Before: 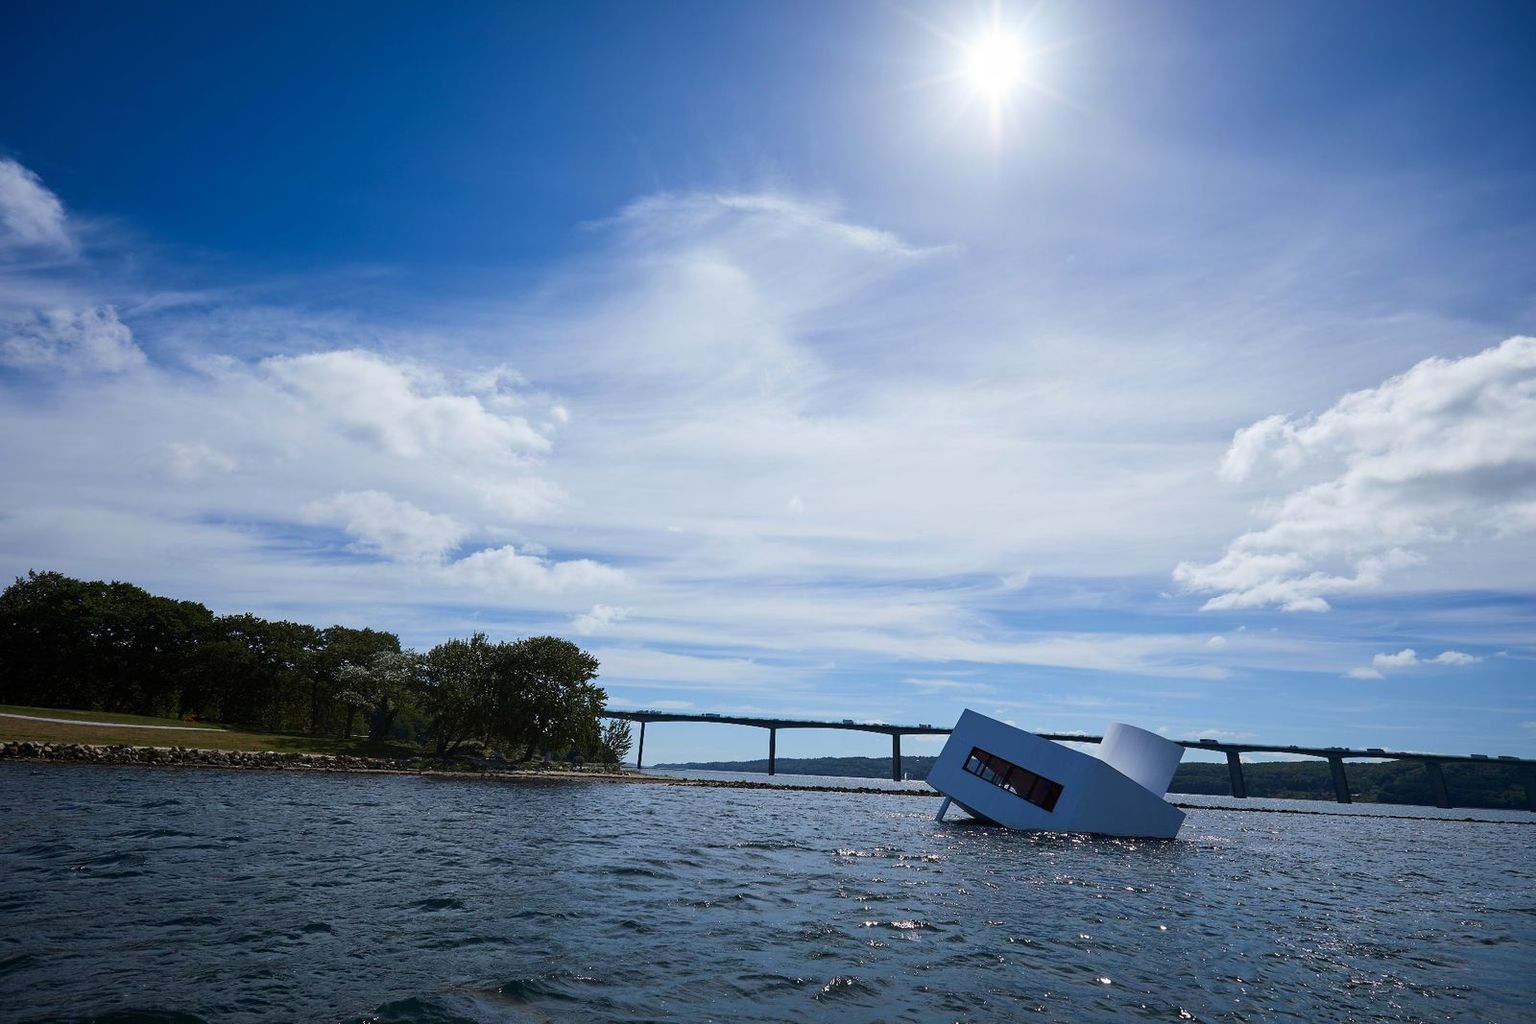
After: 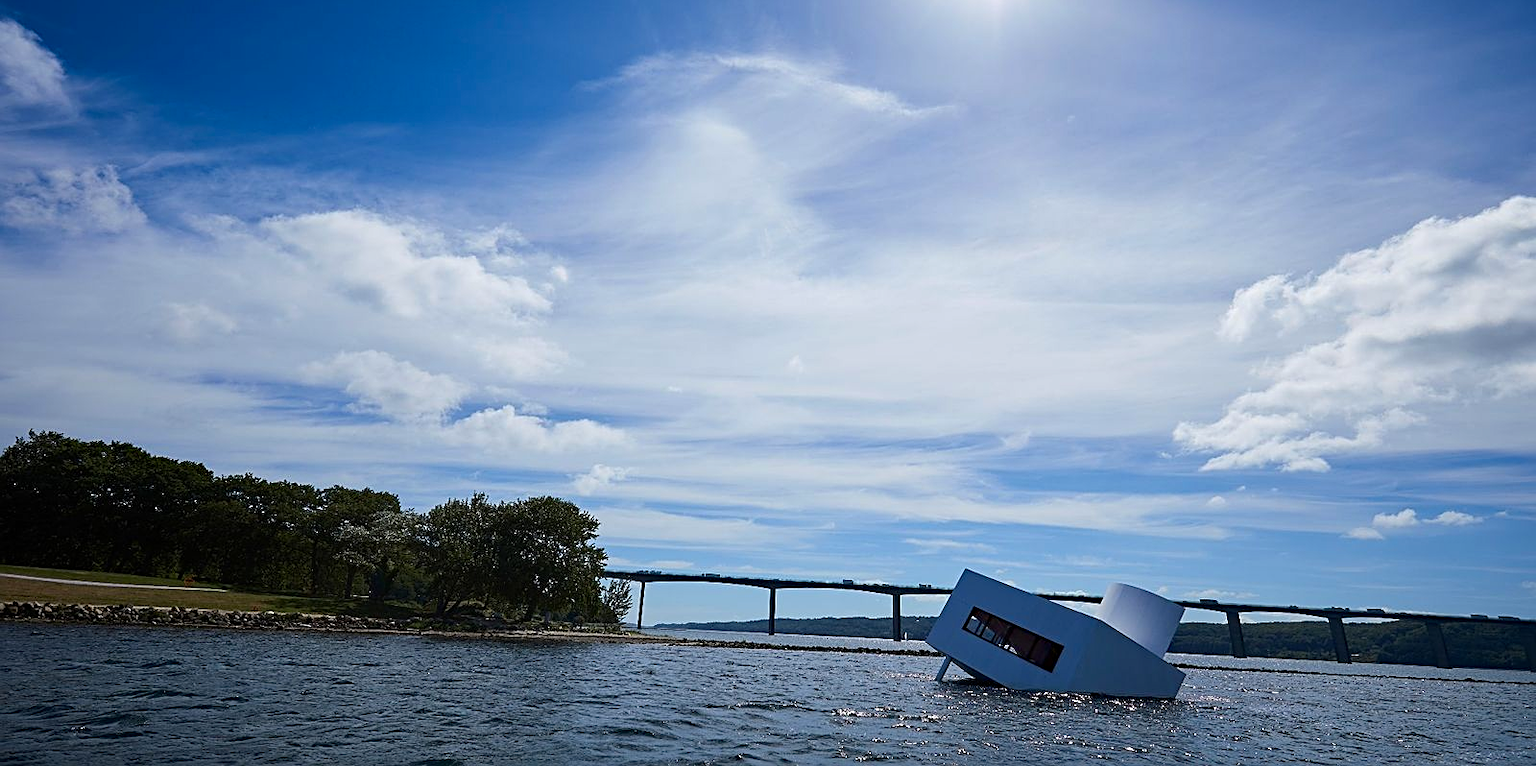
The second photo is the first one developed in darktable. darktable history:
crop: top 13.749%, bottom 11.395%
sharpen: on, module defaults
haze removal: adaptive false
